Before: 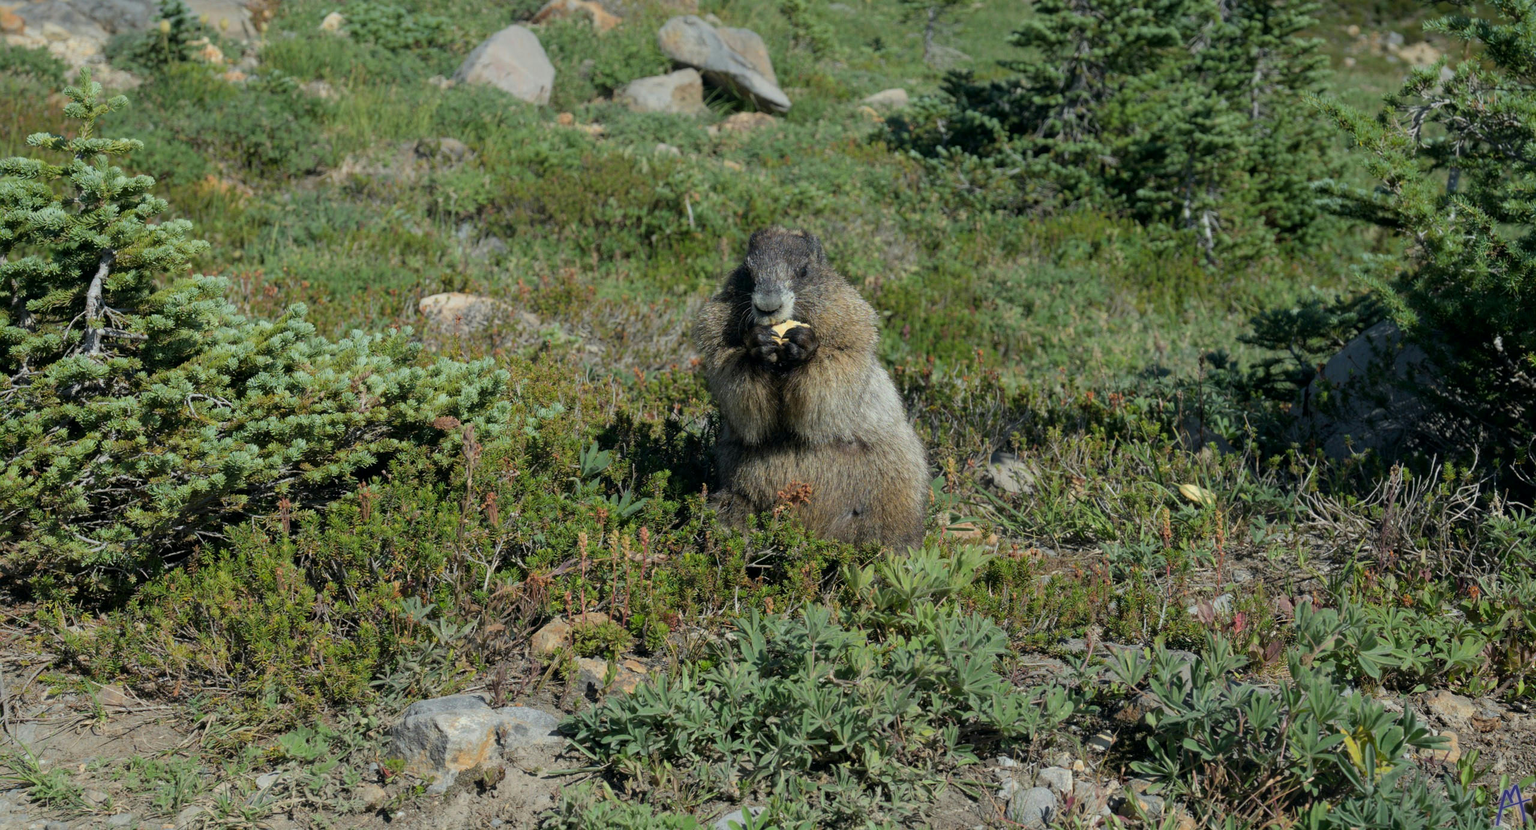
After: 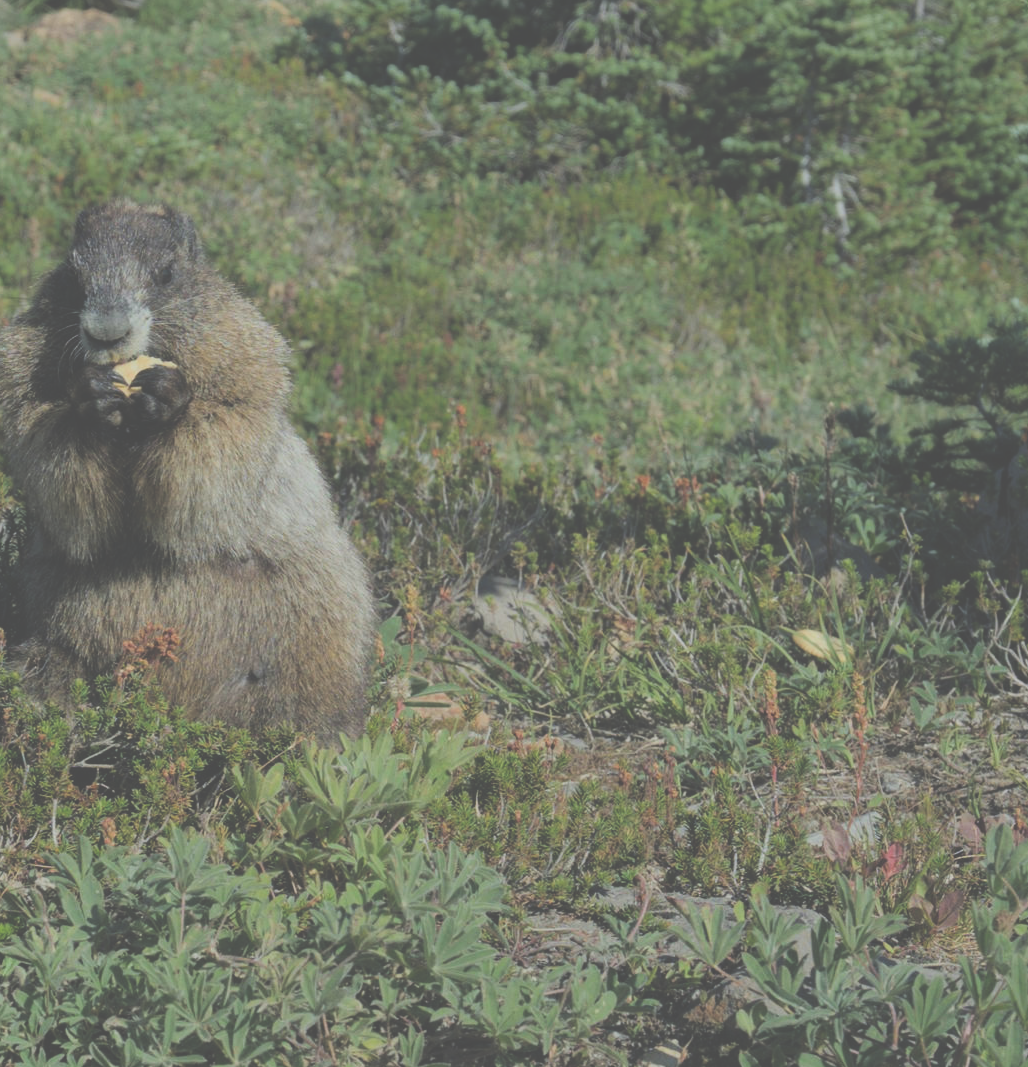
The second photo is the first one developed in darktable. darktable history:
crop: left 45.855%, top 12.919%, right 13.981%, bottom 9.967%
exposure: black level correction -0.087, compensate highlight preservation false
filmic rgb: black relative exposure -7.65 EV, white relative exposure 4.56 EV, threshold 3.02 EV, hardness 3.61, contrast 1.054, iterations of high-quality reconstruction 10, enable highlight reconstruction true
